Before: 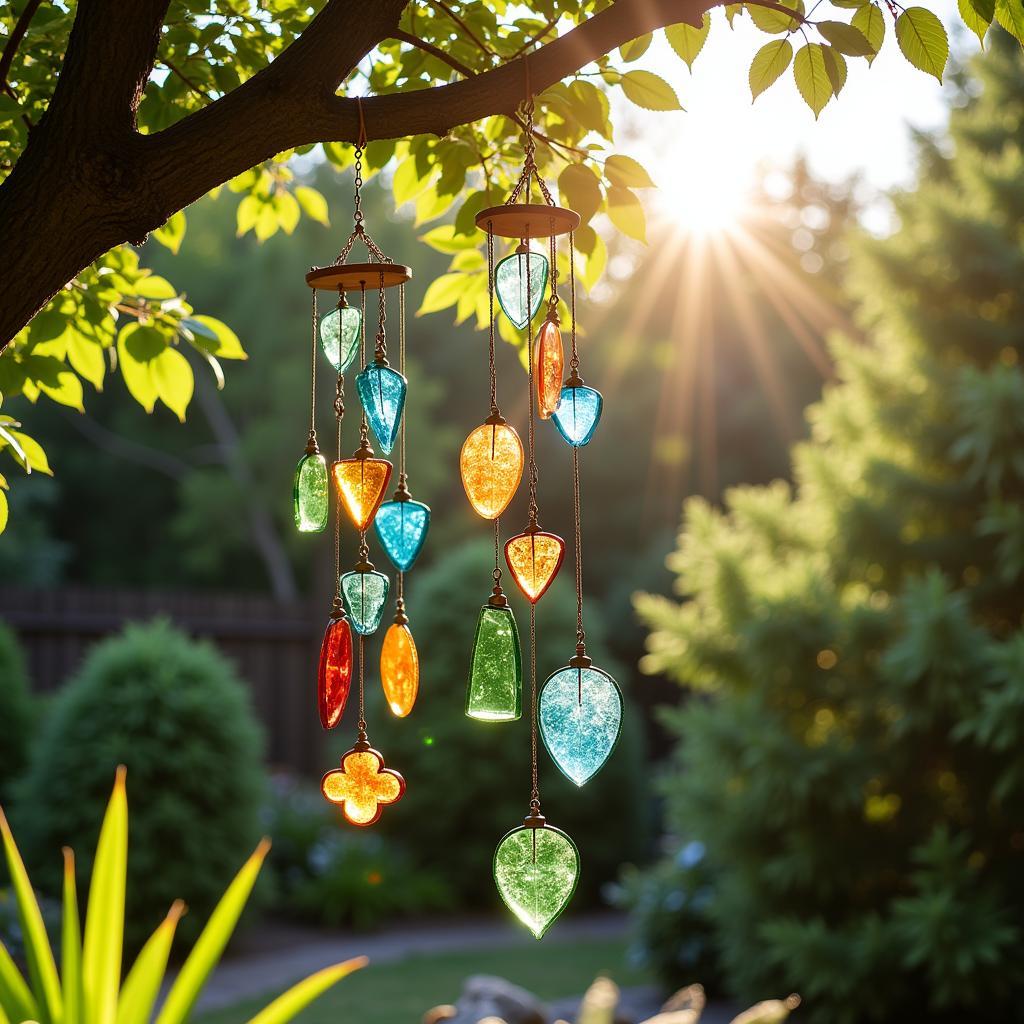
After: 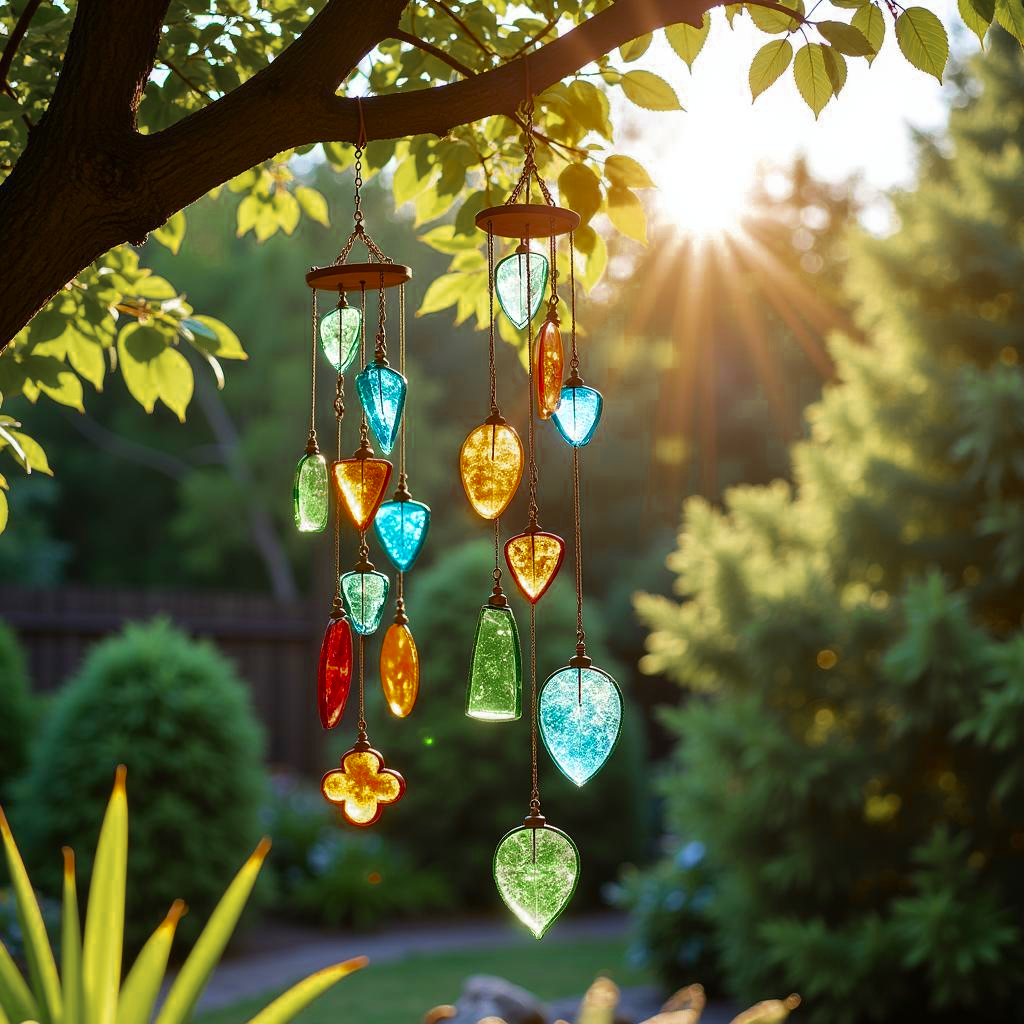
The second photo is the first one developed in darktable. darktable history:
velvia: strength 27%
color zones: curves: ch0 [(0.11, 0.396) (0.195, 0.36) (0.25, 0.5) (0.303, 0.412) (0.357, 0.544) (0.75, 0.5) (0.967, 0.328)]; ch1 [(0, 0.468) (0.112, 0.512) (0.202, 0.6) (0.25, 0.5) (0.307, 0.352) (0.357, 0.544) (0.75, 0.5) (0.963, 0.524)]
